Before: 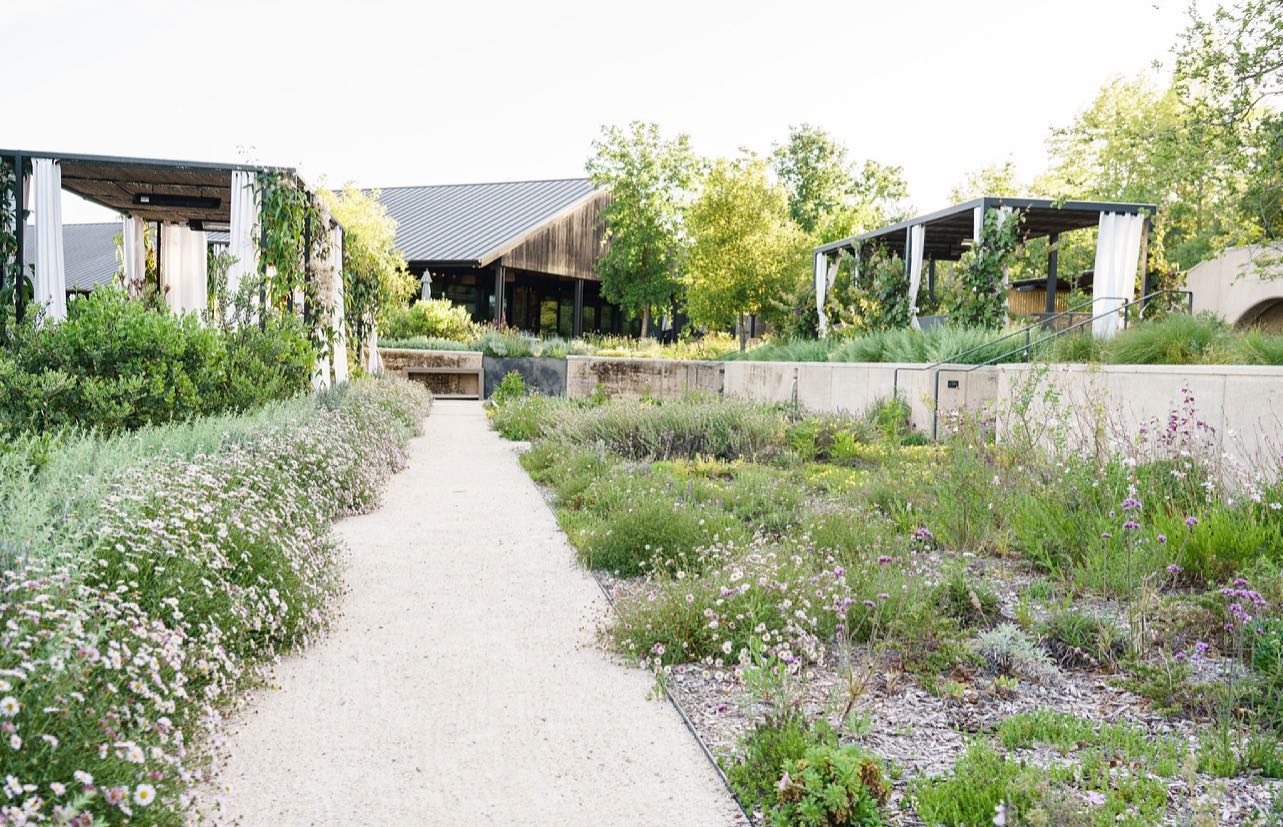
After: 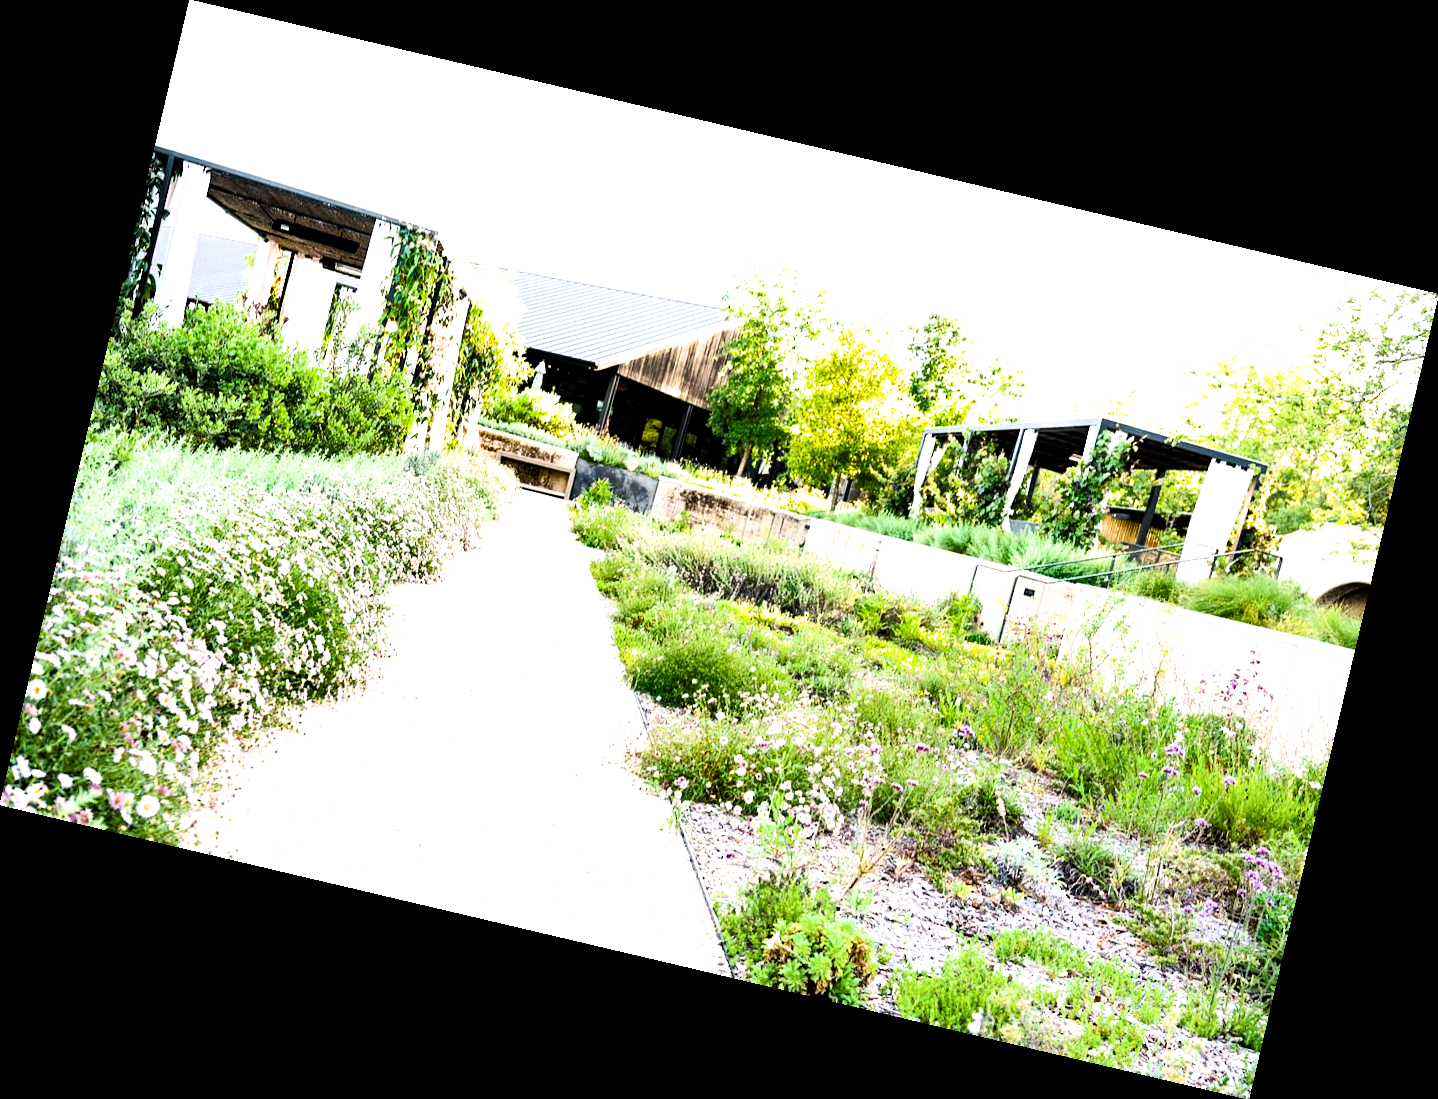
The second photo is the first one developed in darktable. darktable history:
color balance rgb: linear chroma grading › global chroma 10%, perceptual saturation grading › global saturation 30%, global vibrance 10%
filmic rgb: black relative exposure -3.75 EV, white relative exposure 2.4 EV, dynamic range scaling -50%, hardness 3.42, latitude 30%, contrast 1.8
rotate and perspective: rotation 13.27°, automatic cropping off
exposure: black level correction 0, exposure 0.7 EV, compensate exposure bias true, compensate highlight preservation false
shadows and highlights: shadows 12, white point adjustment 1.2, soften with gaussian
